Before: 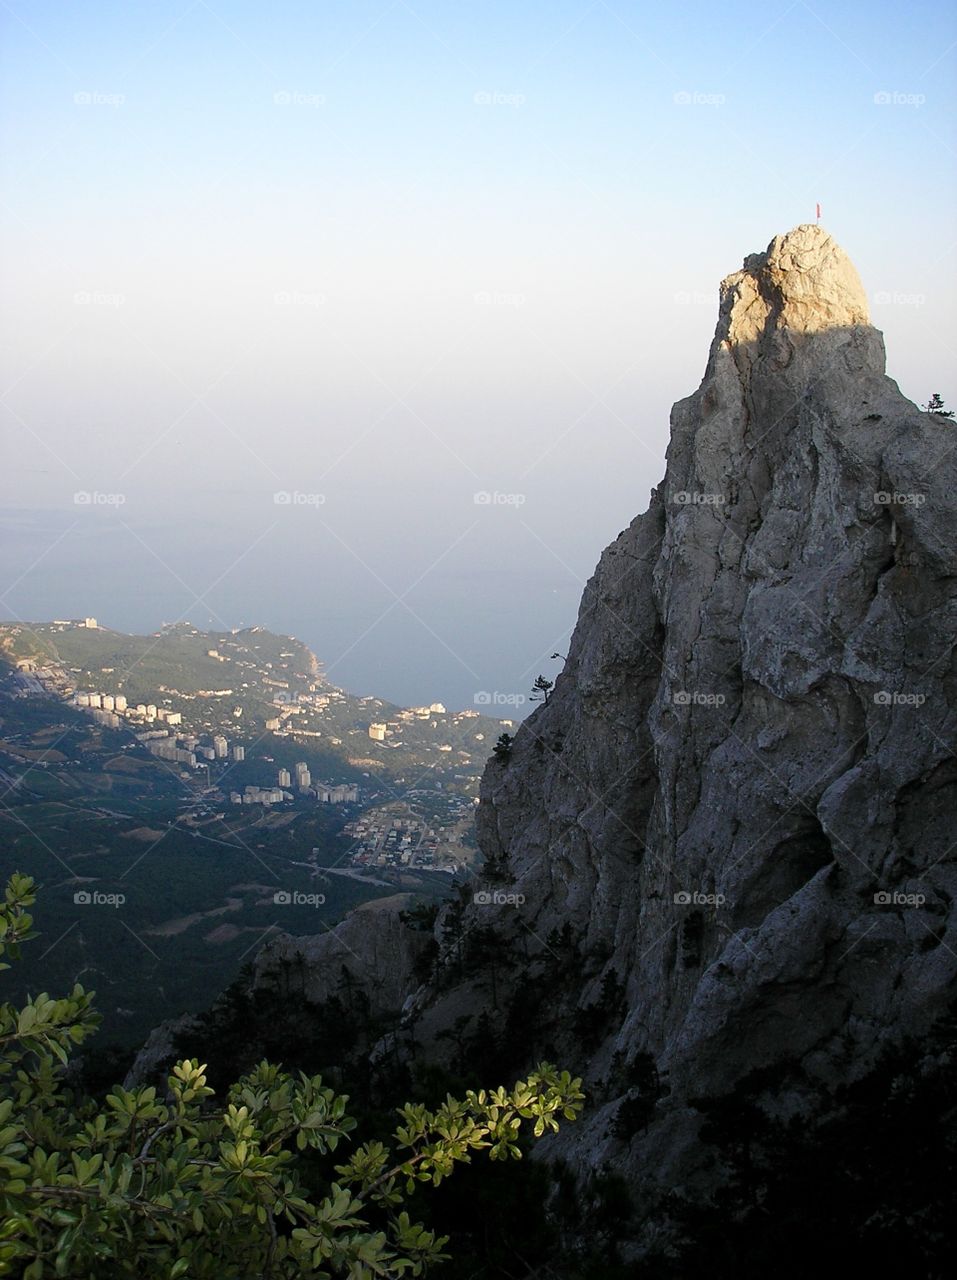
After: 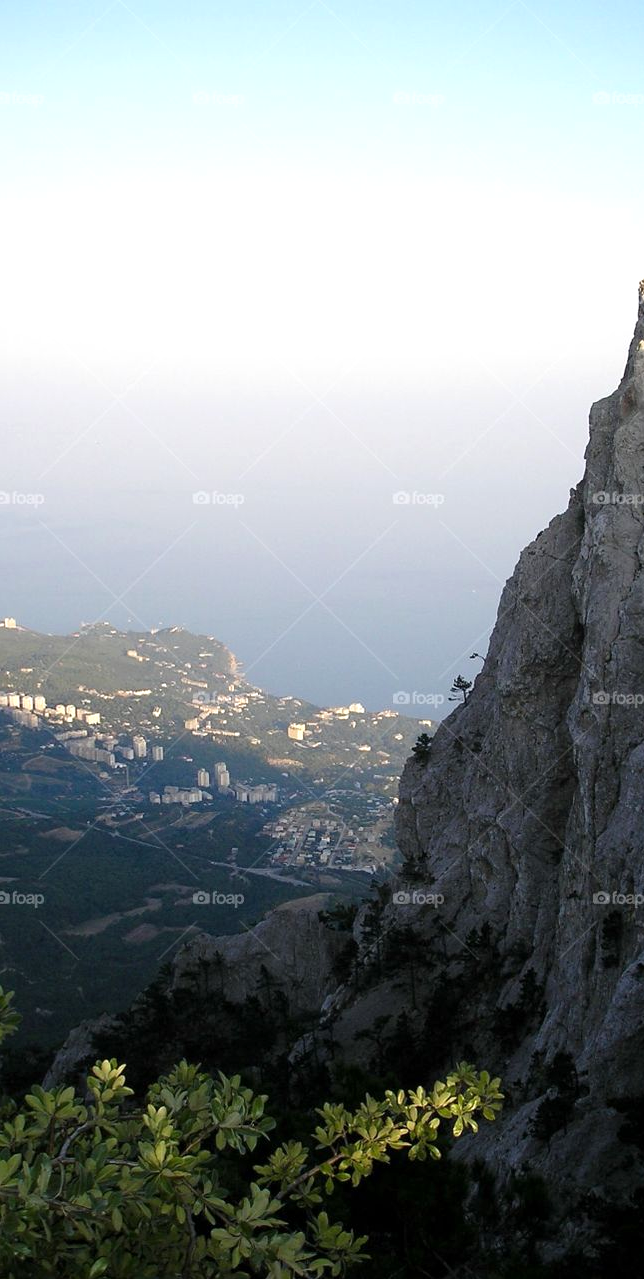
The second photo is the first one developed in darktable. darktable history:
exposure: exposure 0.299 EV, compensate highlight preservation false
crop and rotate: left 8.549%, right 24.091%
